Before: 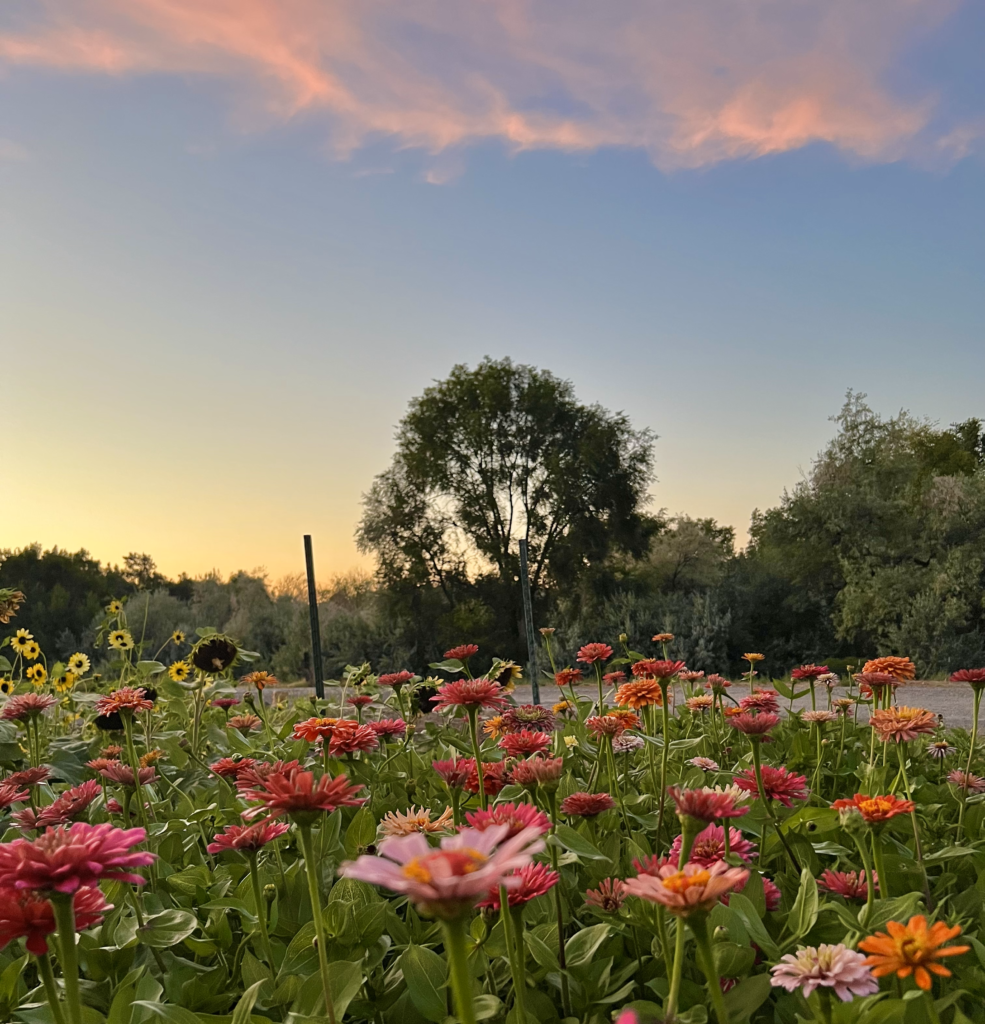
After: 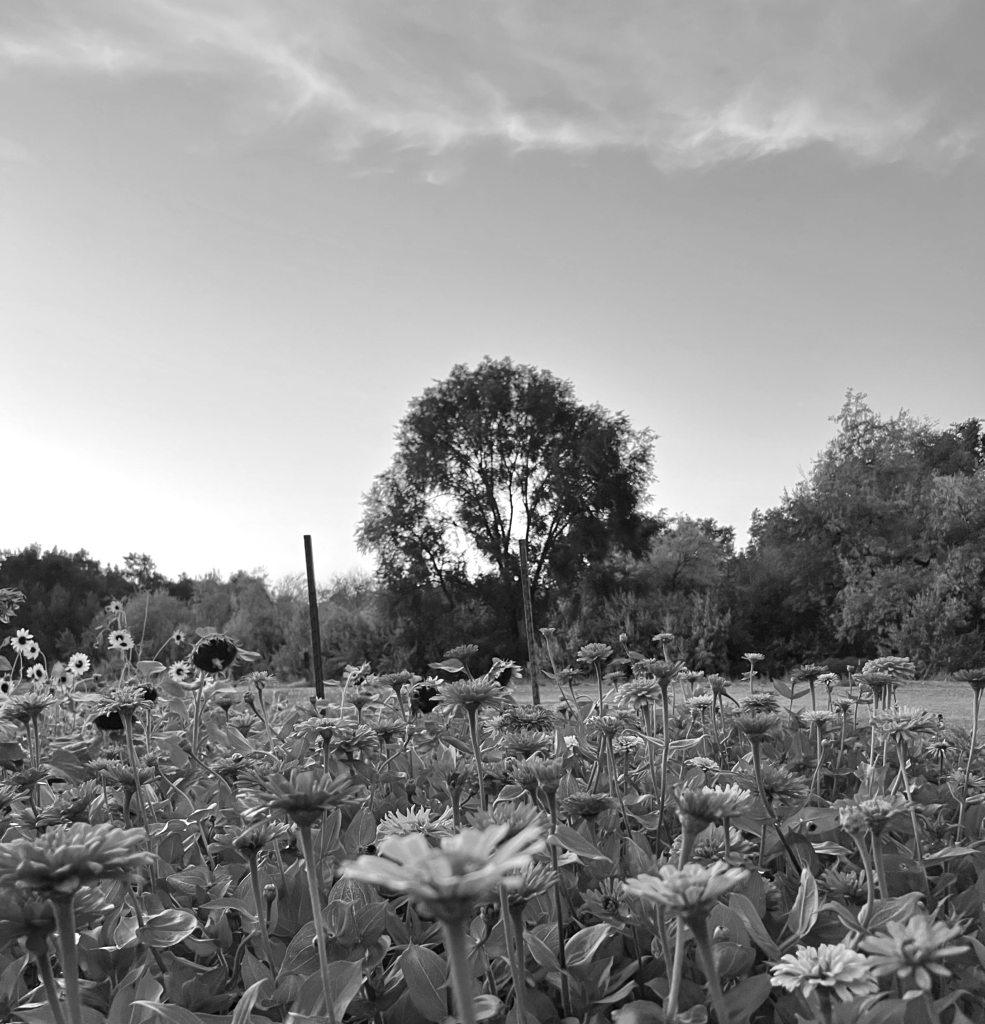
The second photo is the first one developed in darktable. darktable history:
exposure: black level correction 0, exposure 0.5 EV, compensate highlight preservation false
monochrome: on, module defaults
